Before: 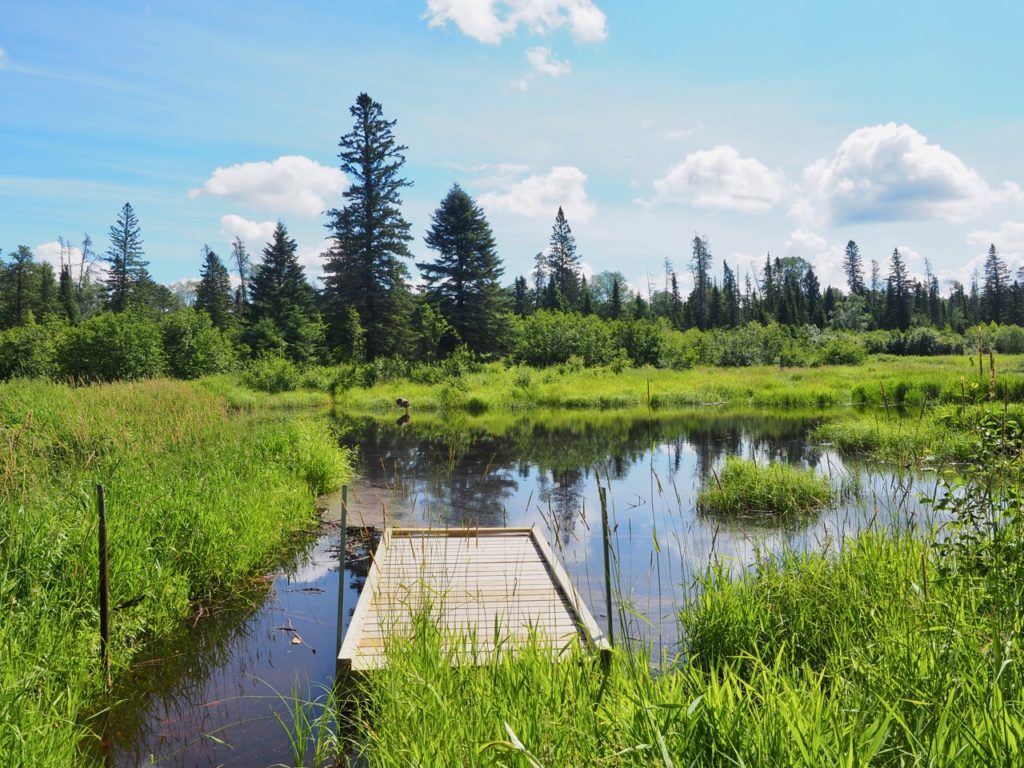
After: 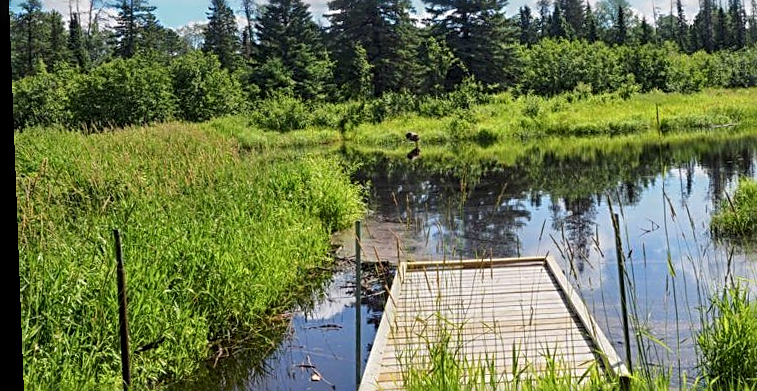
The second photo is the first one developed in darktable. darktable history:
sharpen: radius 2.584, amount 0.688
crop: top 36.498%, right 27.964%, bottom 14.995%
rotate and perspective: rotation -2.22°, lens shift (horizontal) -0.022, automatic cropping off
local contrast: highlights 25%, detail 130%
